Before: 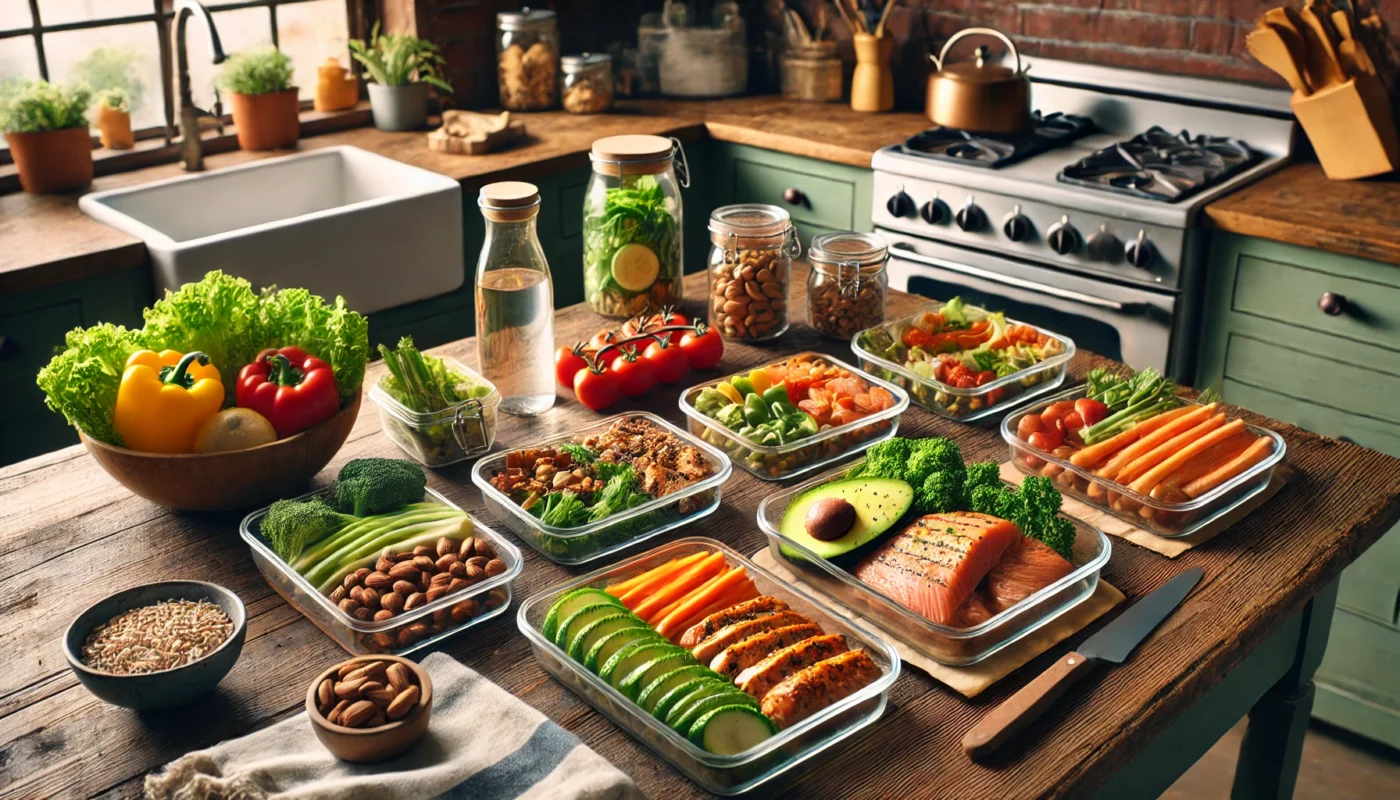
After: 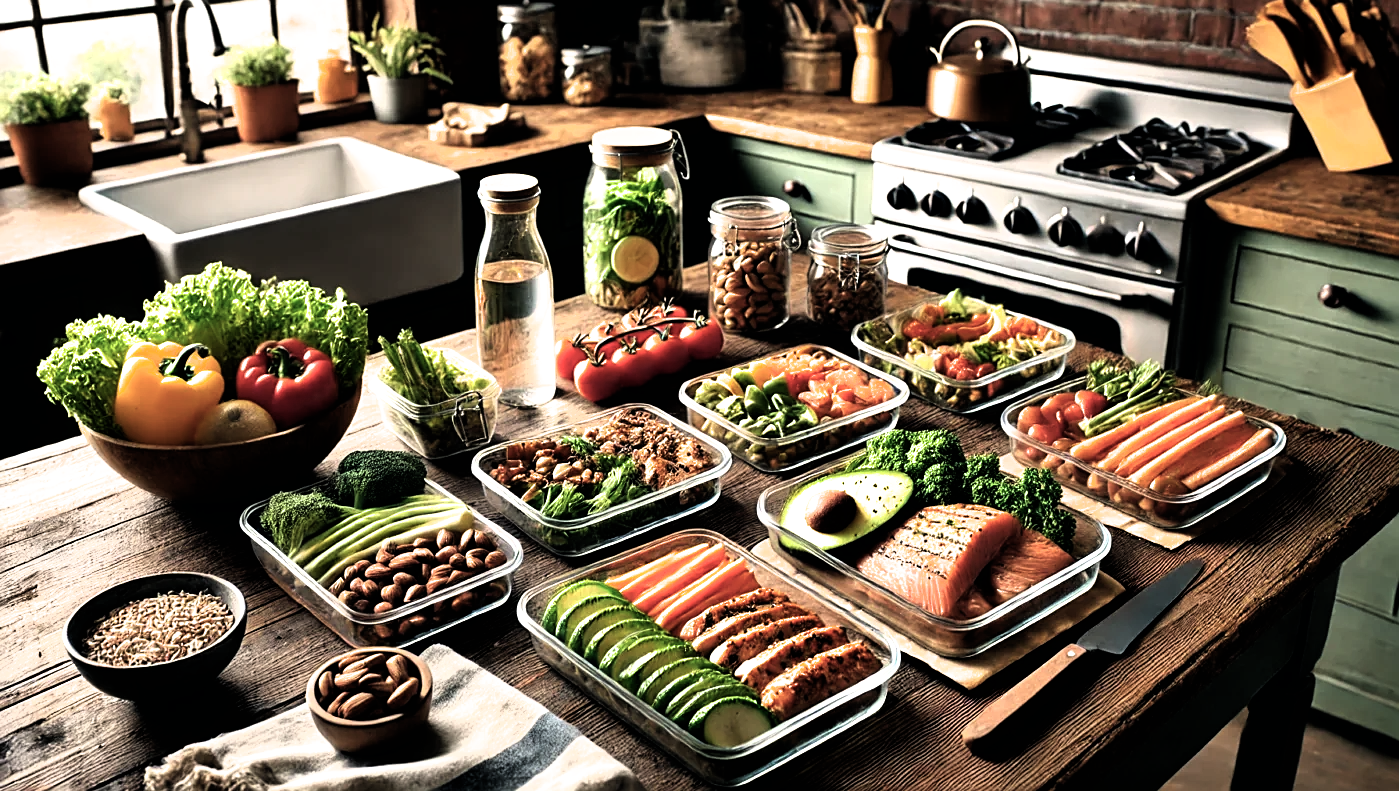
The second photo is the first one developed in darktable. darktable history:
exposure: compensate highlight preservation false
contrast brightness saturation: saturation -0.05
filmic rgb: black relative exposure -8.2 EV, white relative exposure 2.2 EV, threshold 3 EV, hardness 7.11, latitude 85.74%, contrast 1.696, highlights saturation mix -4%, shadows ↔ highlights balance -2.69%, color science v5 (2021), contrast in shadows safe, contrast in highlights safe, enable highlight reconstruction true
sharpen: on, module defaults
crop: top 1.049%, right 0.001%
